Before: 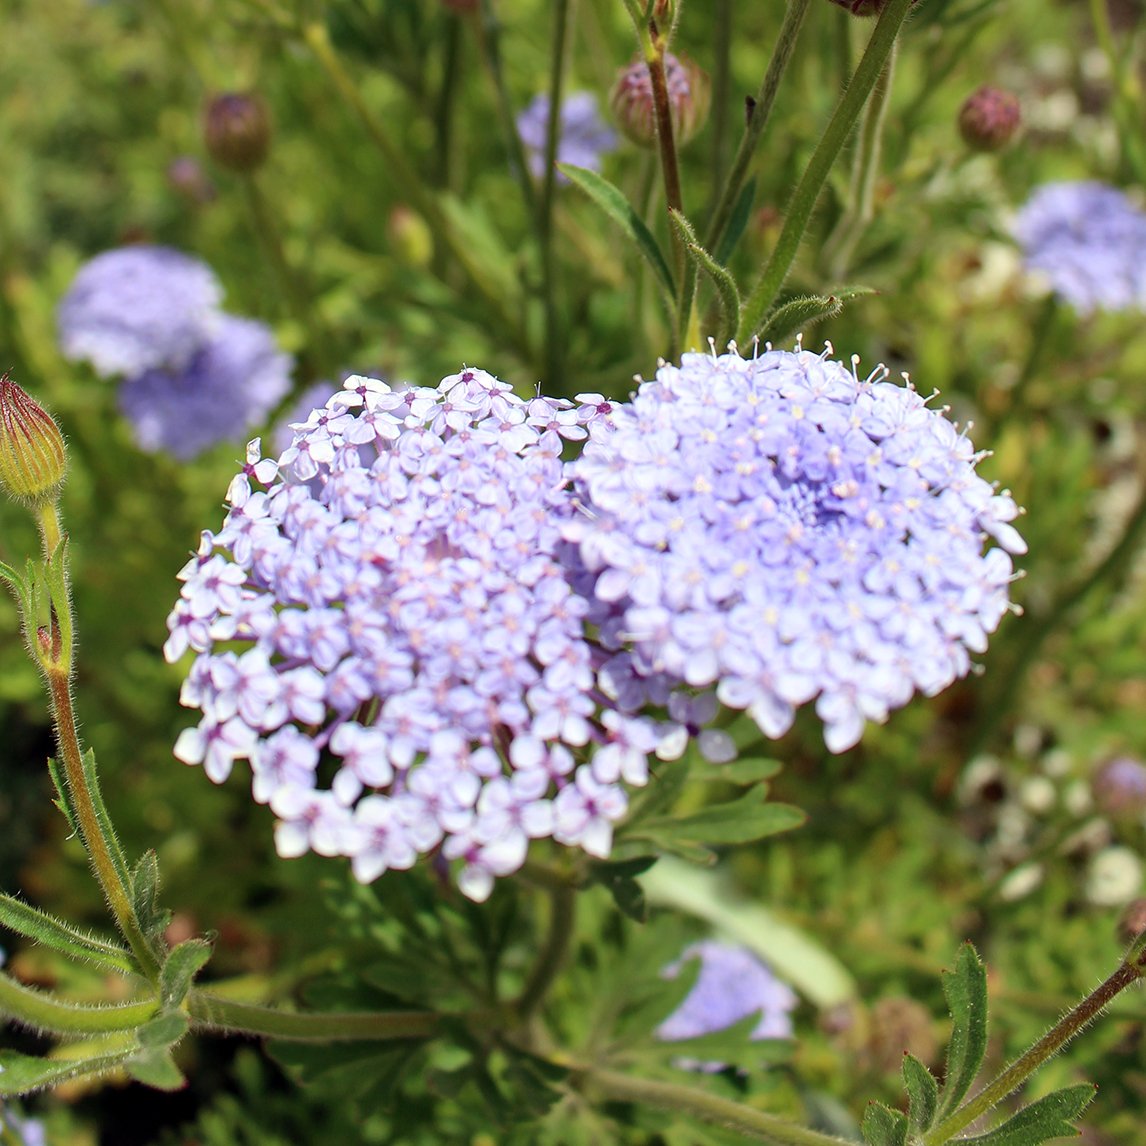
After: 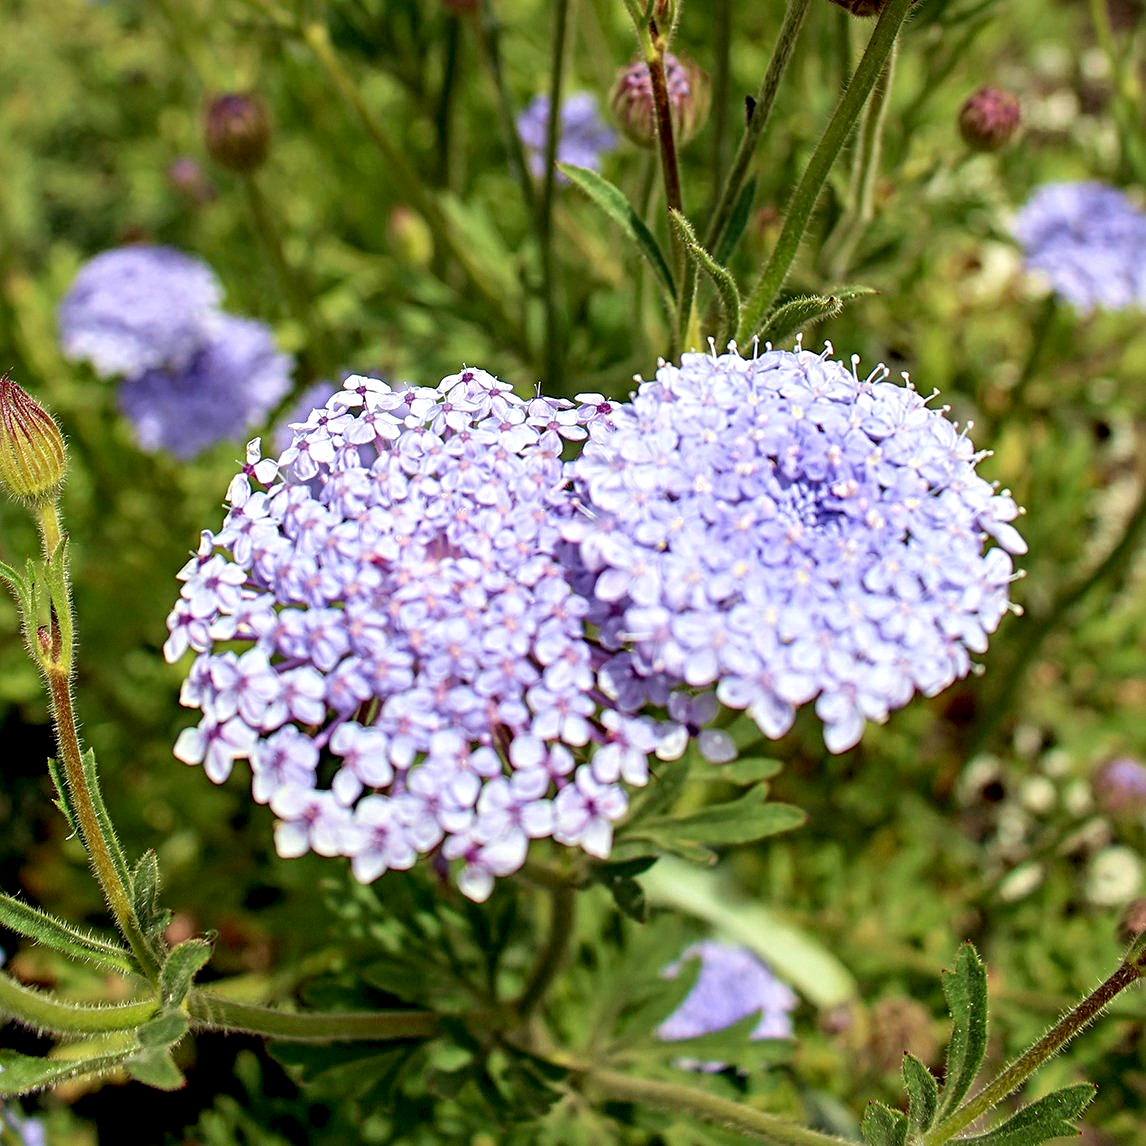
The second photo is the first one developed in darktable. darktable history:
sharpen: radius 3.995
velvia: on, module defaults
exposure: black level correction 0.009, exposure 0.016 EV, compensate exposure bias true, compensate highlight preservation false
local contrast: on, module defaults
